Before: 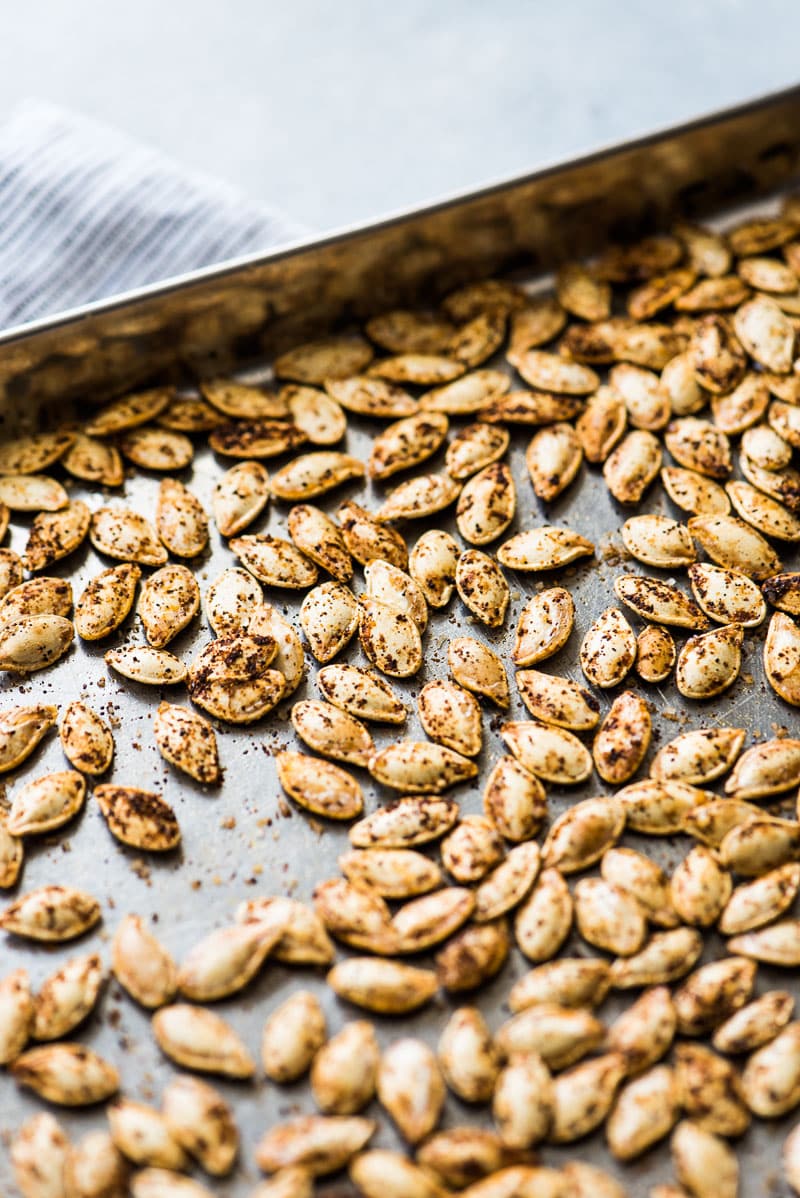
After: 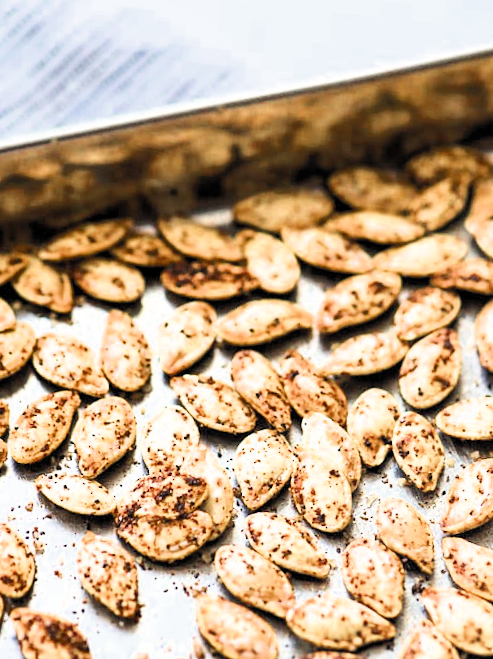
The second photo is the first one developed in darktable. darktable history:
color zones: curves: ch0 [(0, 0.5) (0.125, 0.4) (0.25, 0.5) (0.375, 0.4) (0.5, 0.4) (0.625, 0.35) (0.75, 0.35) (0.875, 0.5)]; ch1 [(0, 0.35) (0.125, 0.45) (0.25, 0.35) (0.375, 0.35) (0.5, 0.35) (0.625, 0.35) (0.75, 0.45) (0.875, 0.35)]; ch2 [(0, 0.6) (0.125, 0.5) (0.25, 0.5) (0.375, 0.6) (0.5, 0.6) (0.625, 0.5) (0.75, 0.5) (0.875, 0.5)]
crop and rotate: angle -5.84°, left 2.022%, top 6.601%, right 27.271%, bottom 30.253%
shadows and highlights: radius 336.71, shadows 28.87, soften with gaussian
contrast equalizer: octaves 7, y [[0.6 ×6], [0.55 ×6], [0 ×6], [0 ×6], [0 ×6]], mix 0.153
contrast brightness saturation: contrast 0.1, brightness 0.293, saturation 0.149
exposure: black level correction 0, exposure 1.662 EV, compensate highlight preservation false
filmic rgb: black relative exposure -16 EV, white relative exposure 6.9 EV, threshold 3.01 EV, hardness 4.65, color science v4 (2020), contrast in shadows soft, contrast in highlights soft, enable highlight reconstruction true
